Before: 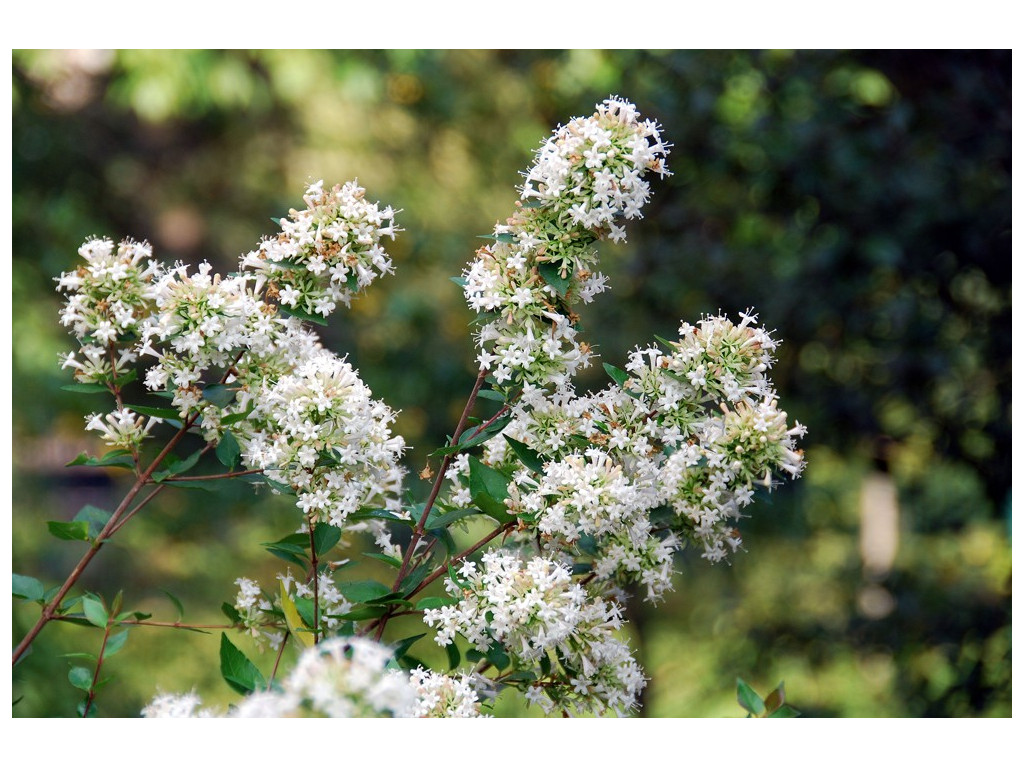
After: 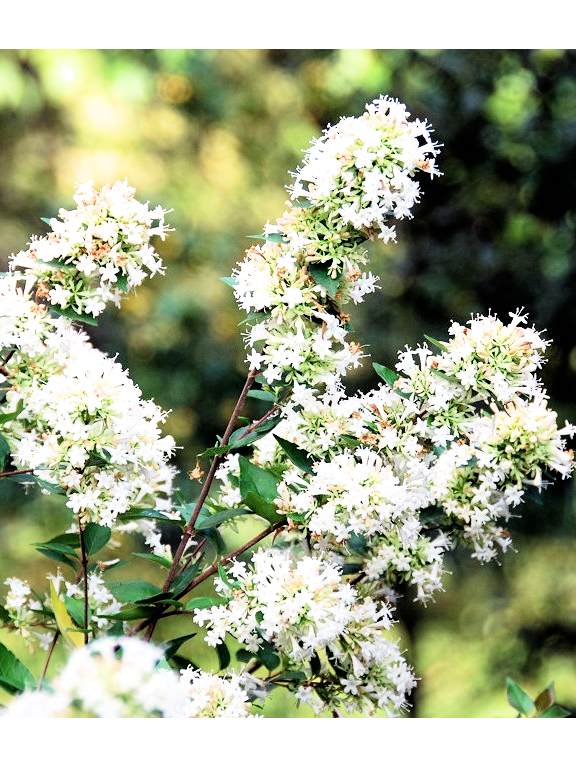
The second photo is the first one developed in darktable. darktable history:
crop and rotate: left 22.516%, right 21.234%
exposure: black level correction 0, exposure 1.1 EV, compensate highlight preservation false
graduated density: rotation -180°, offset 24.95
filmic rgb: black relative exposure -4 EV, white relative exposure 3 EV, hardness 3.02, contrast 1.5
